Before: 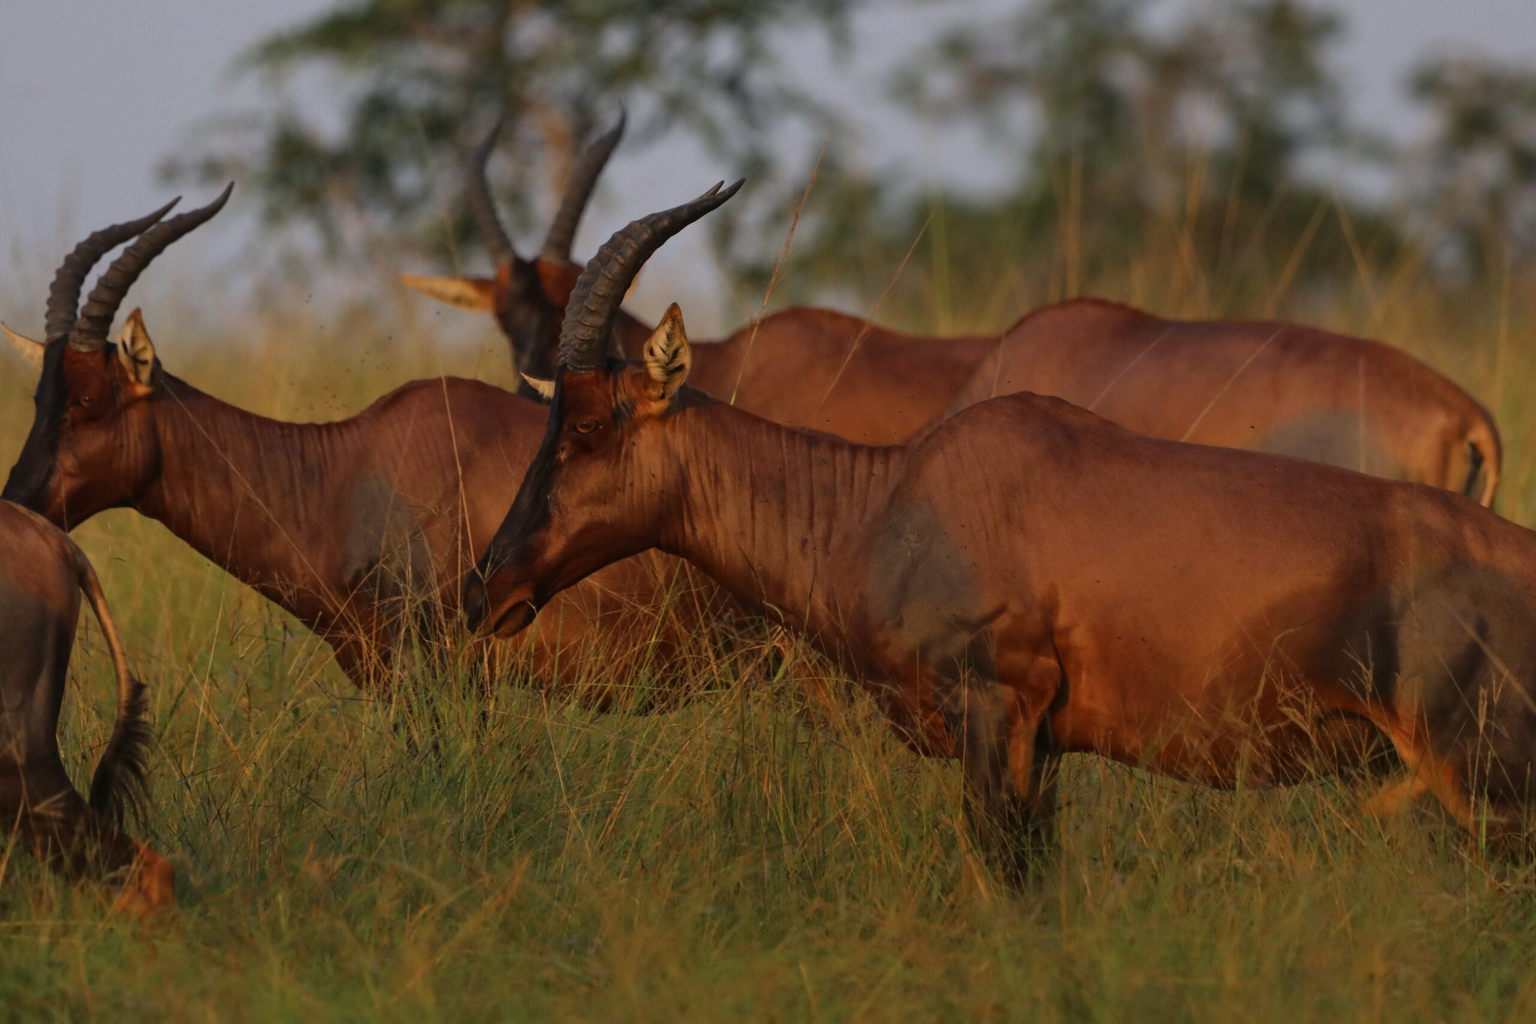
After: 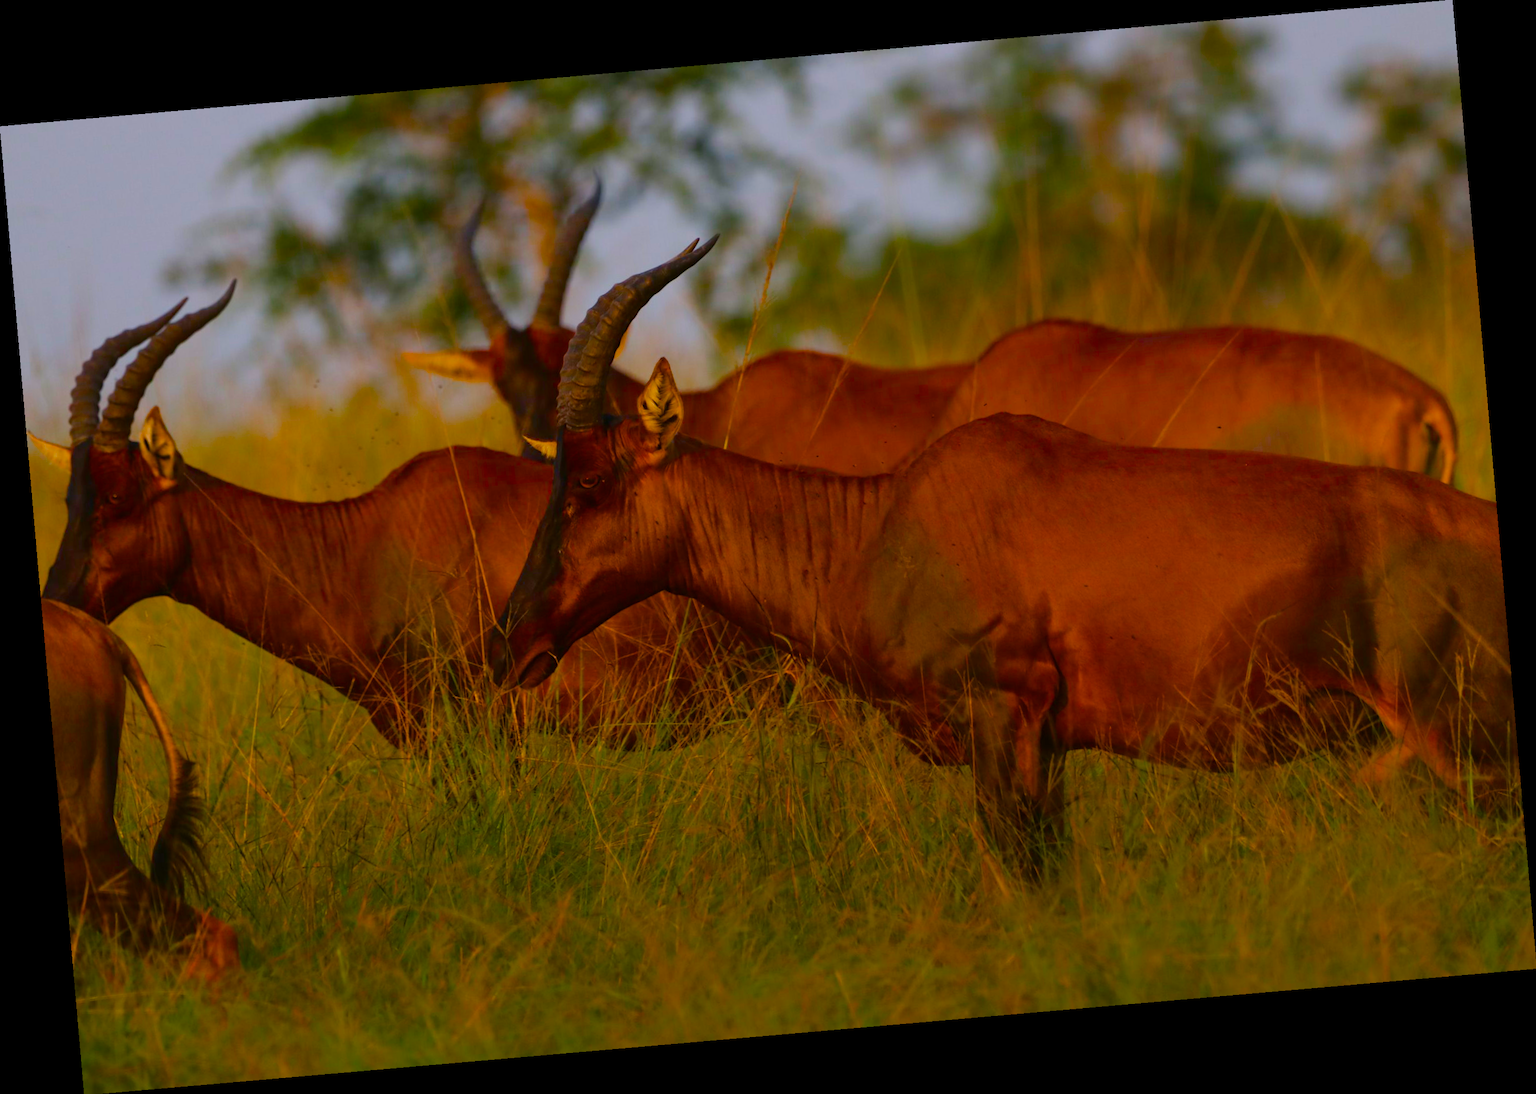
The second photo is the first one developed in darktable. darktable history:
color balance rgb: perceptual saturation grading › global saturation 24.74%, perceptual saturation grading › highlights -51.22%, perceptual saturation grading › mid-tones 19.16%, perceptual saturation grading › shadows 60.98%, global vibrance 50%
color contrast: green-magenta contrast 1.2, blue-yellow contrast 1.2
rotate and perspective: rotation -4.98°, automatic cropping off
